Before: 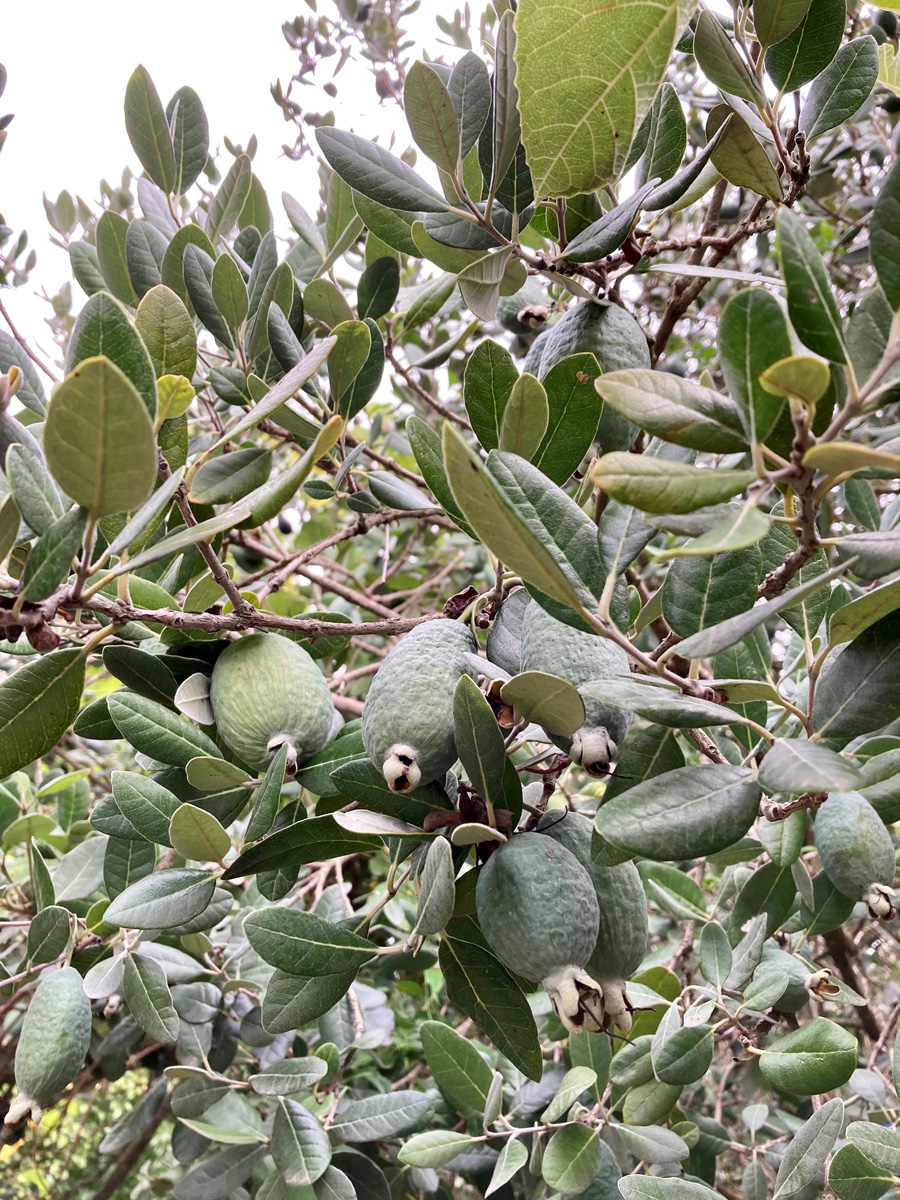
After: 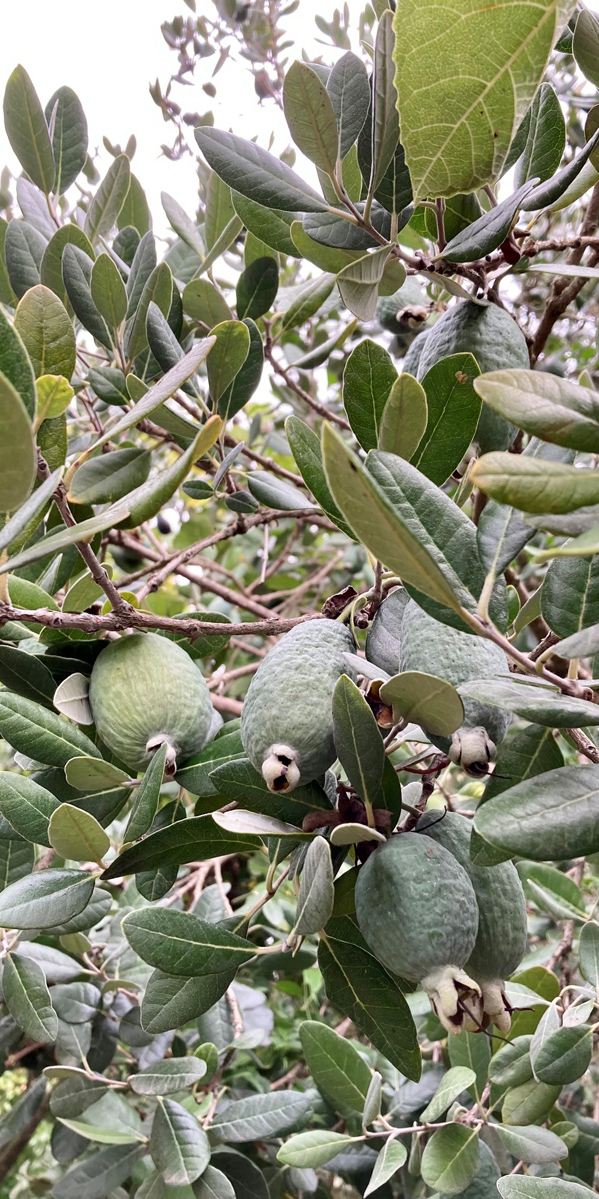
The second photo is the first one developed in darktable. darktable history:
crop and rotate: left 13.464%, right 19.948%
